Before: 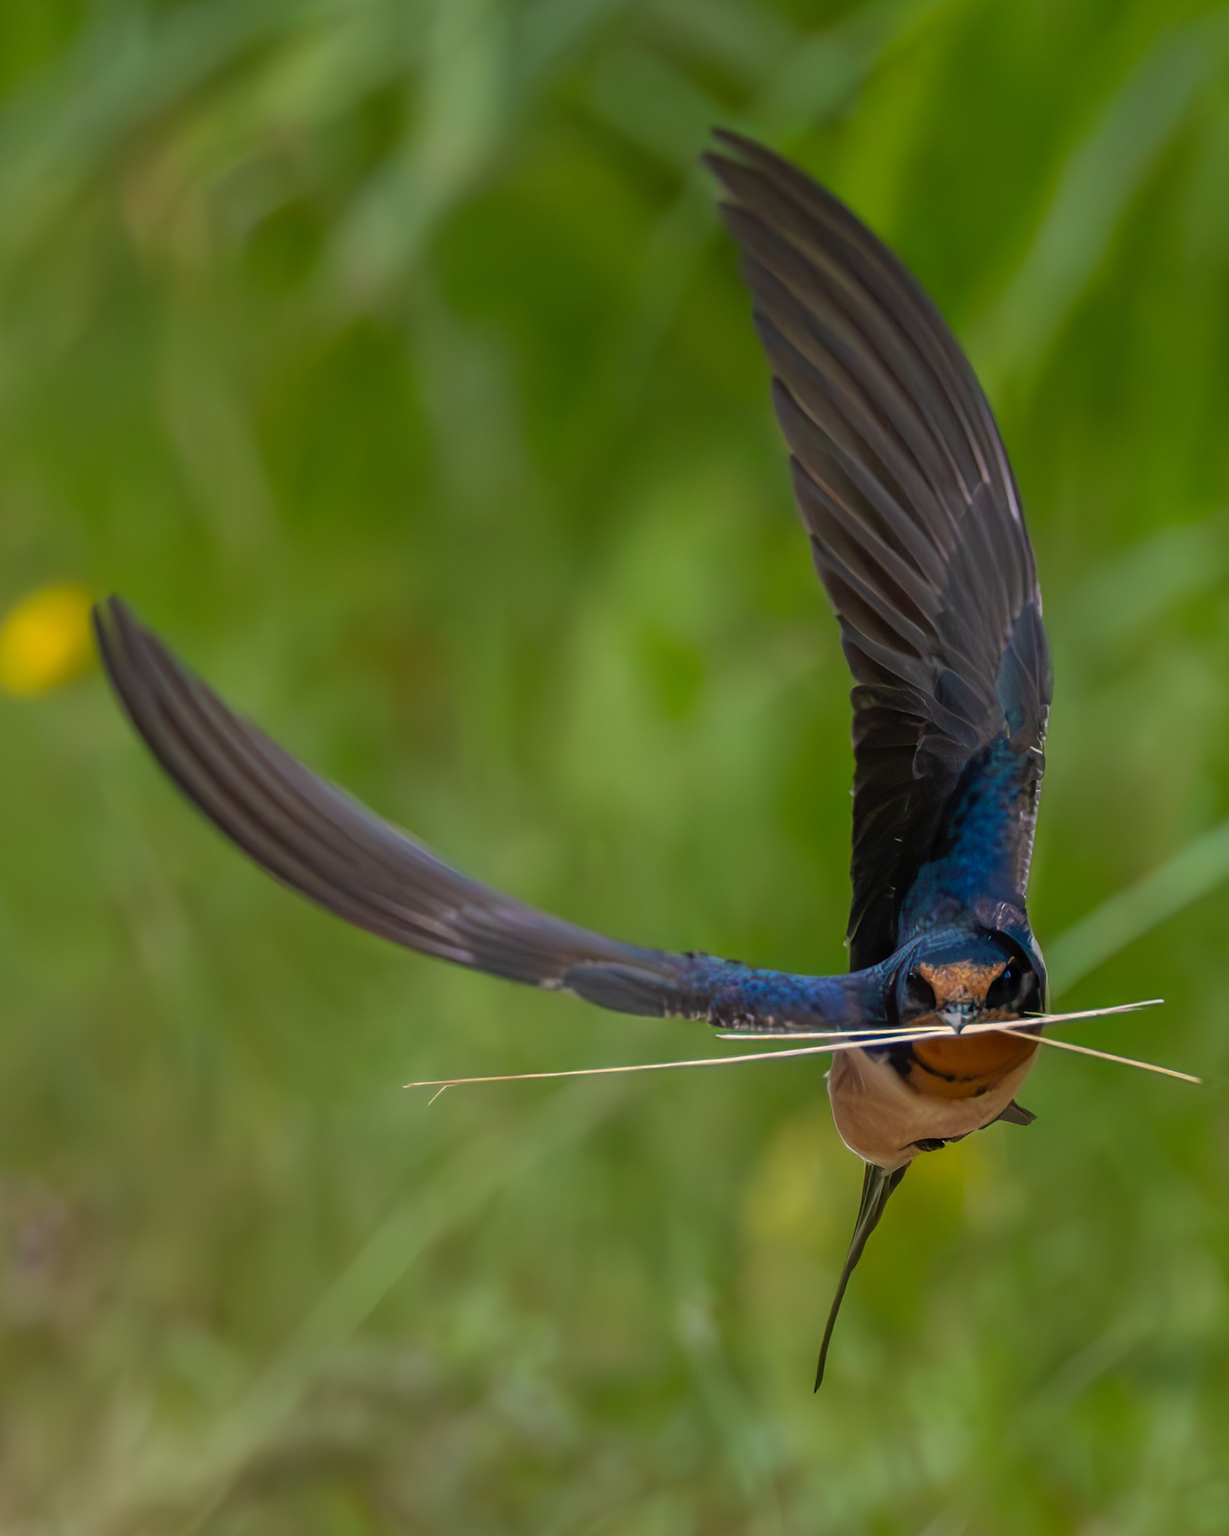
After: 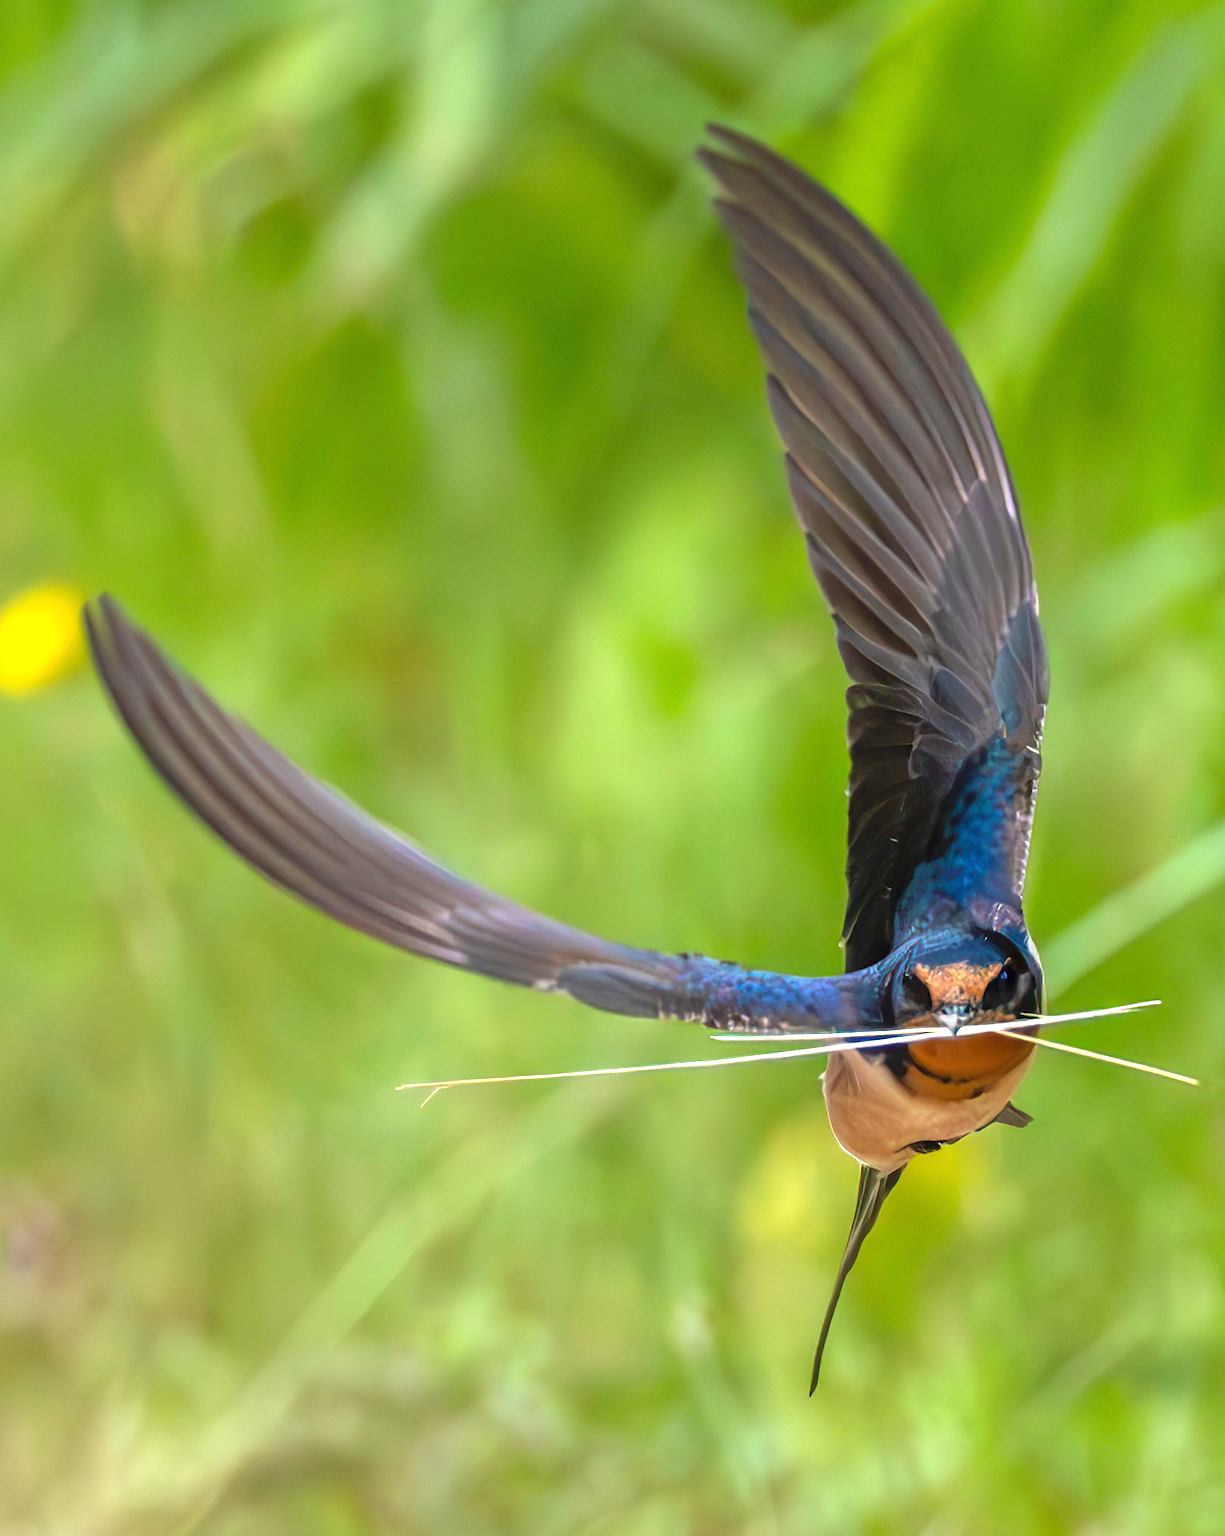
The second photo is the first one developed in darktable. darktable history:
crop and rotate: left 0.795%, top 0.352%, bottom 0.237%
exposure: black level correction 0, exposure 1.445 EV, compensate highlight preservation false
